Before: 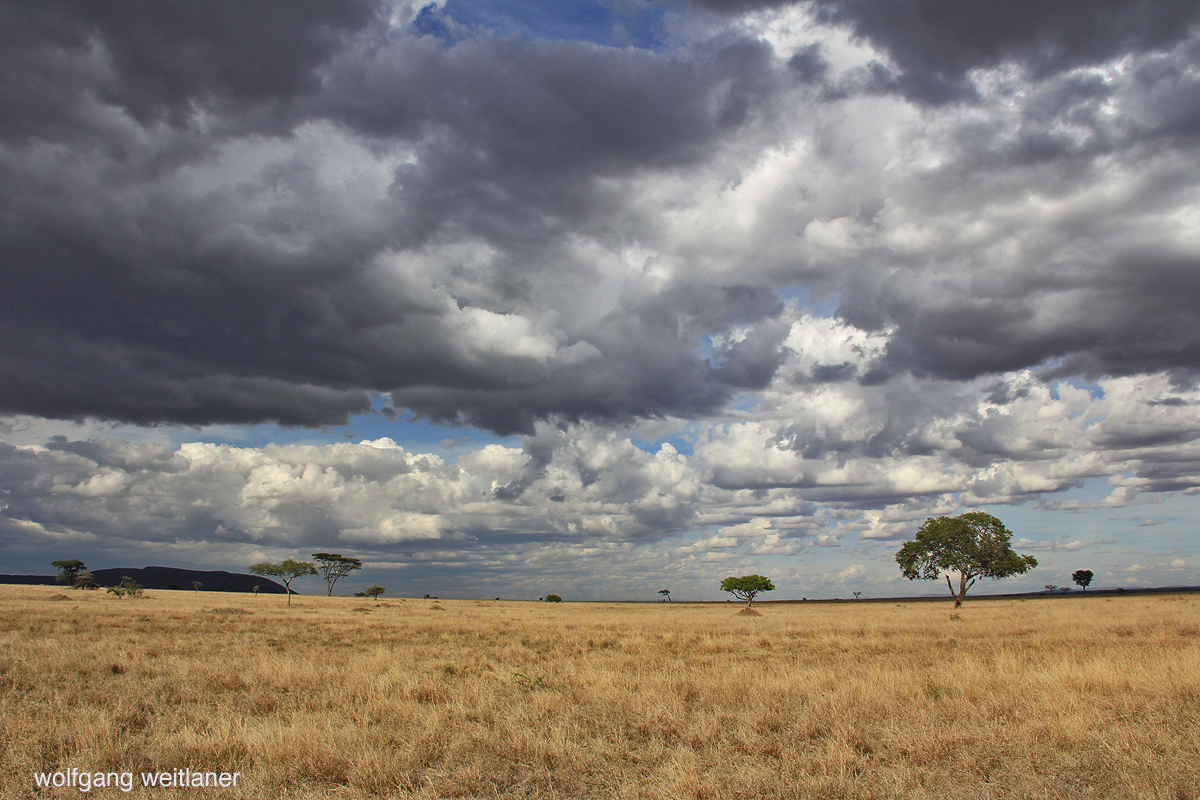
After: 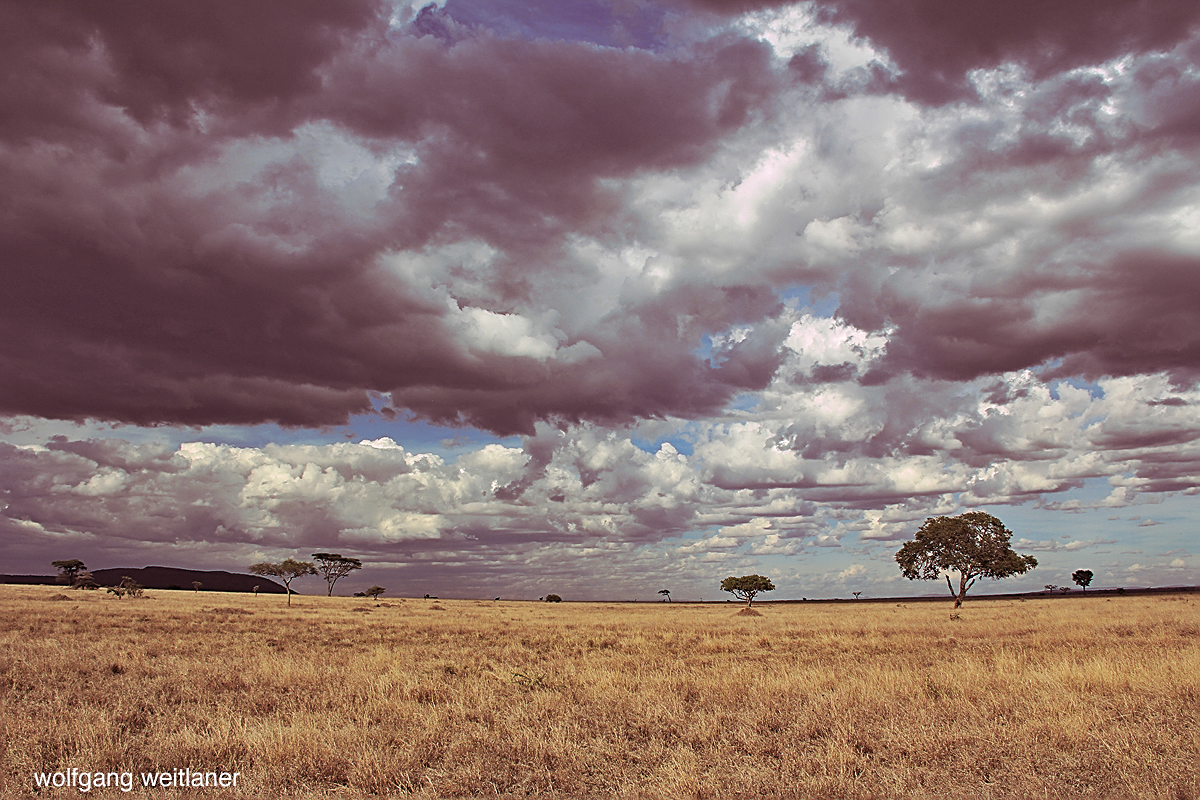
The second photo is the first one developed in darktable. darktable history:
sharpen: amount 0.75
split-toning: highlights › hue 298.8°, highlights › saturation 0.73, compress 41.76%
